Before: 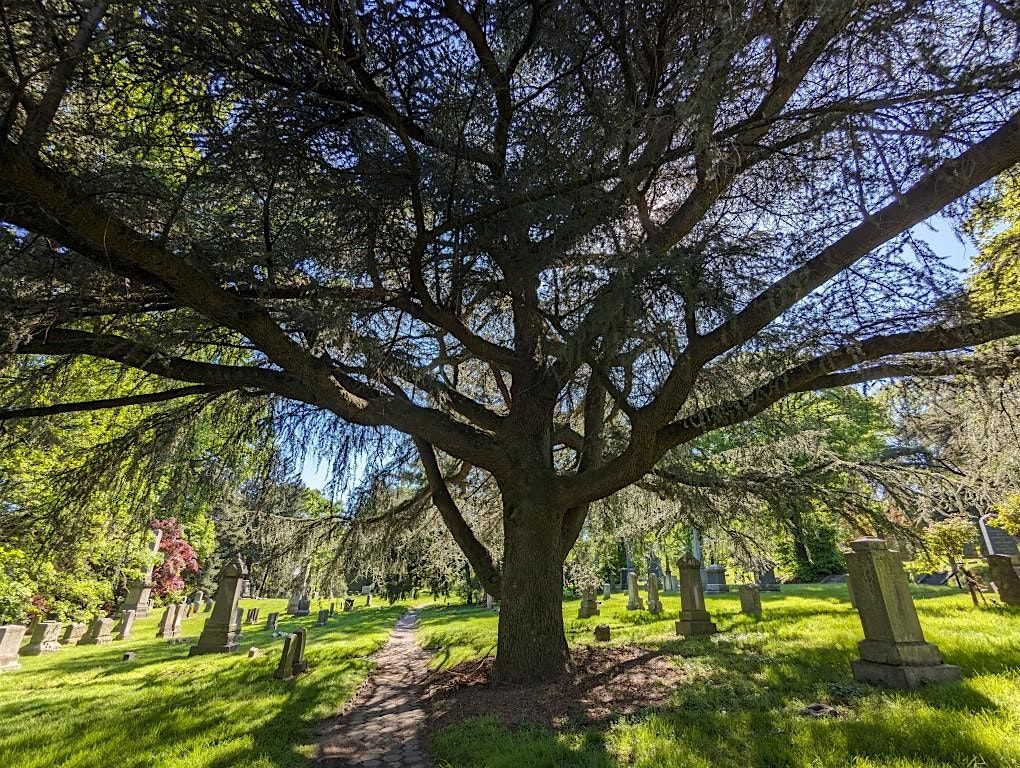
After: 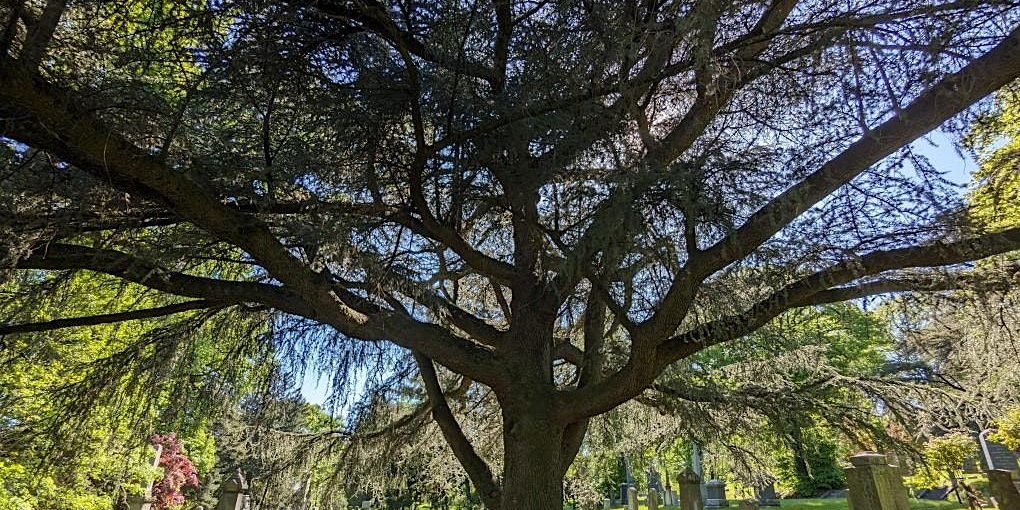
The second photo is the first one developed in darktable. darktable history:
crop: top 11.159%, bottom 22.4%
